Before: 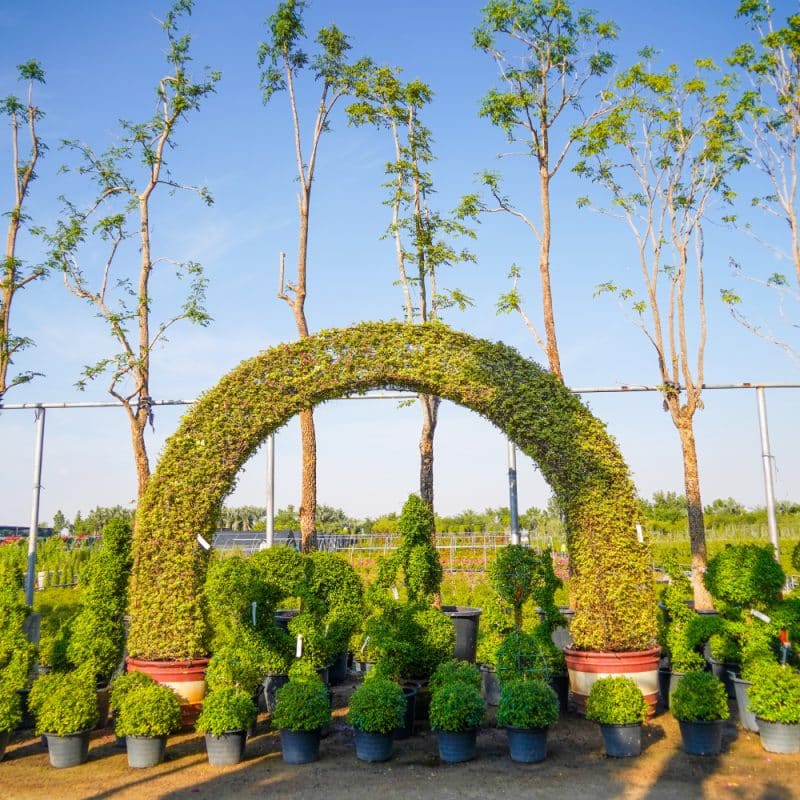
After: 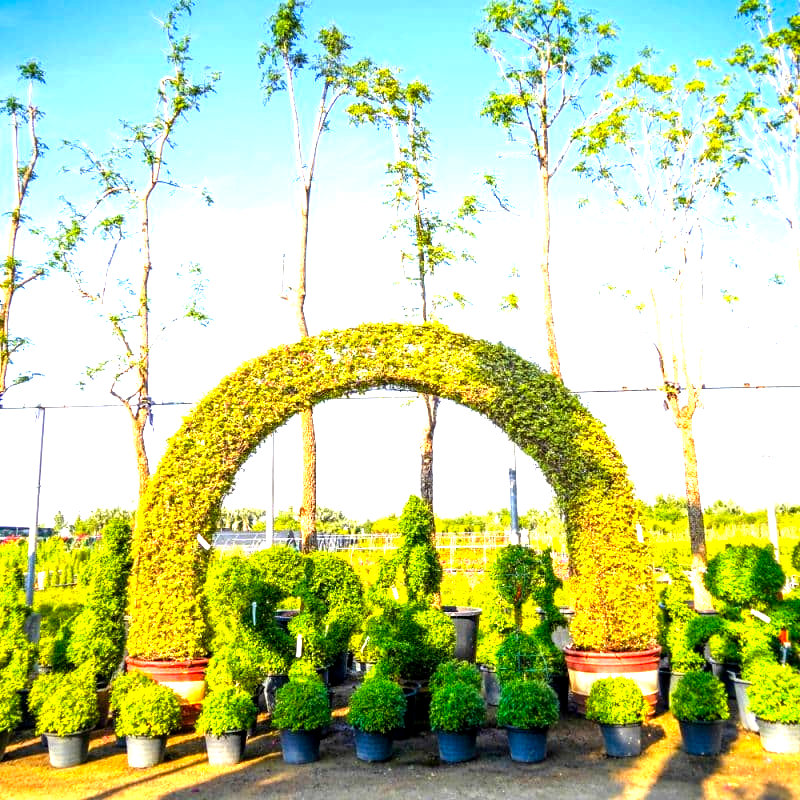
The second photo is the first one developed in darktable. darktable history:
color balance: lift [0.991, 1, 1, 1], gamma [0.996, 1, 1, 1], input saturation 98.52%, contrast 20.34%, output saturation 103.72%
white balance: emerald 1
exposure: black level correction 0, exposure 1 EV, compensate exposure bias true, compensate highlight preservation false
